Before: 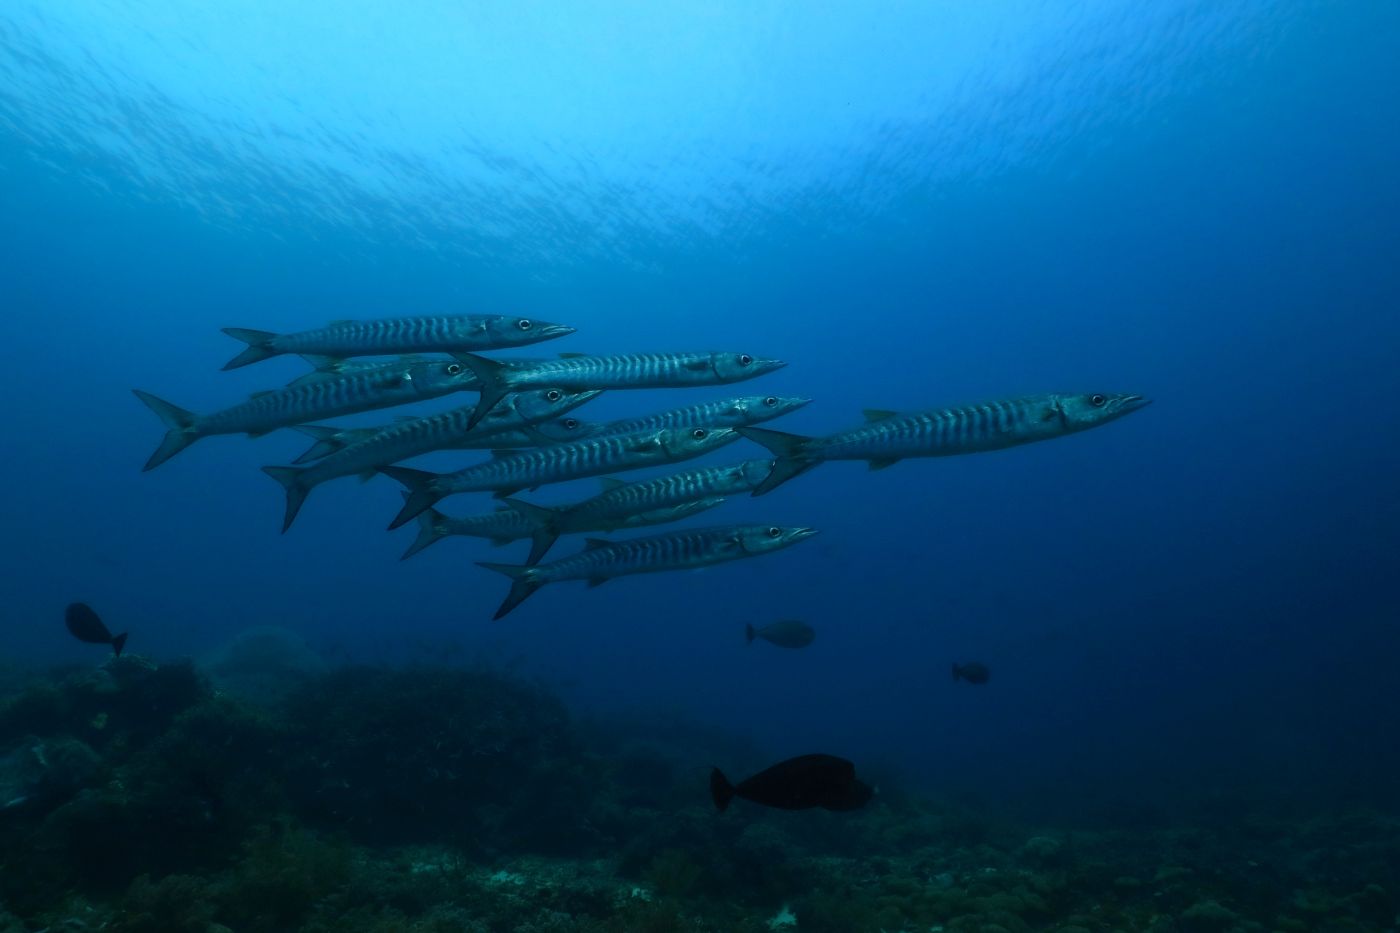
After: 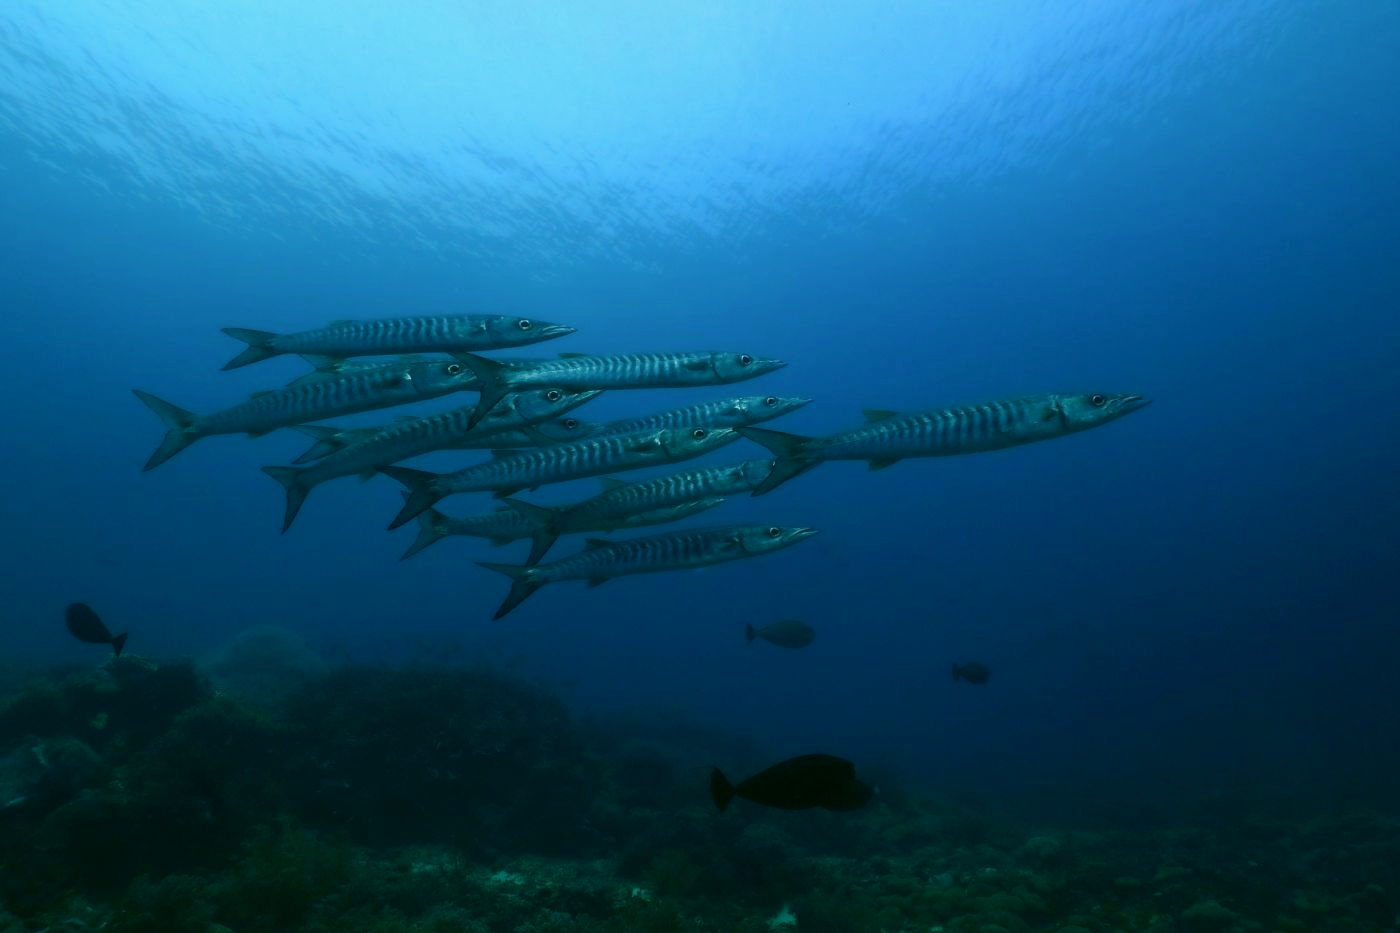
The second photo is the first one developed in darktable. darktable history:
white balance: red 0.988, blue 1.017
color correction: highlights a* 4.02, highlights b* 4.98, shadows a* -7.55, shadows b* 4.98
